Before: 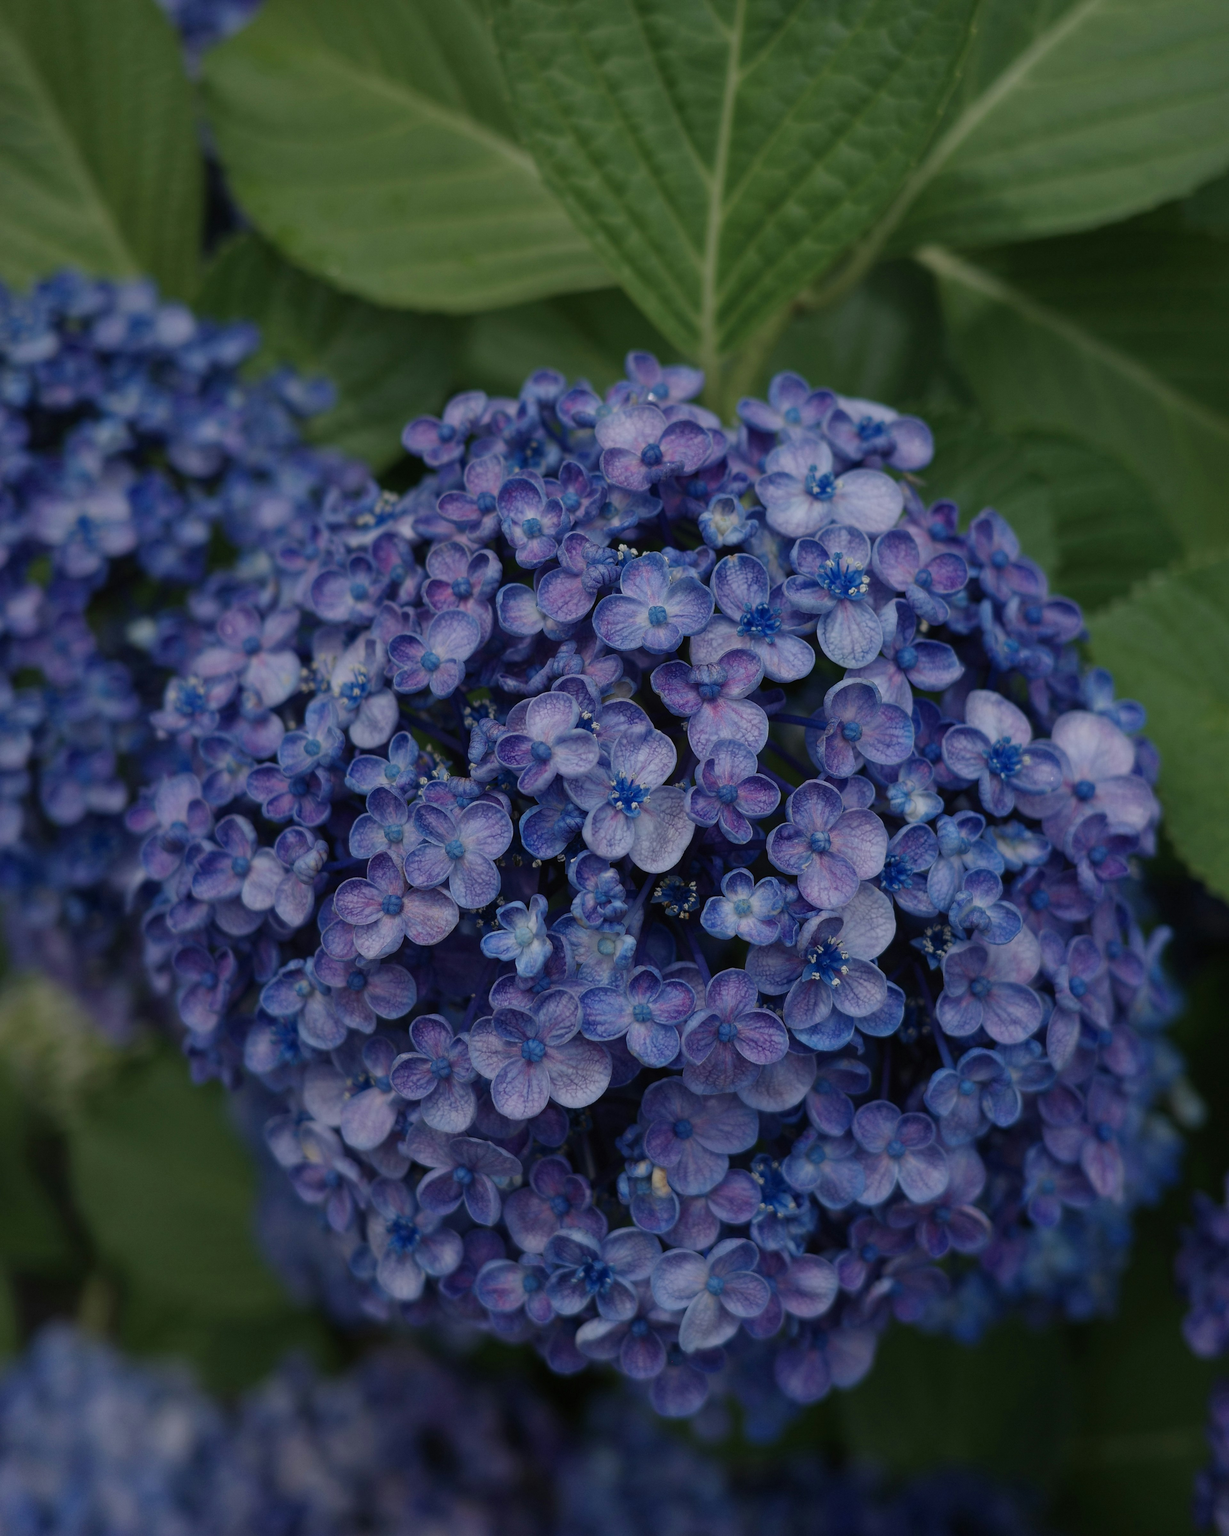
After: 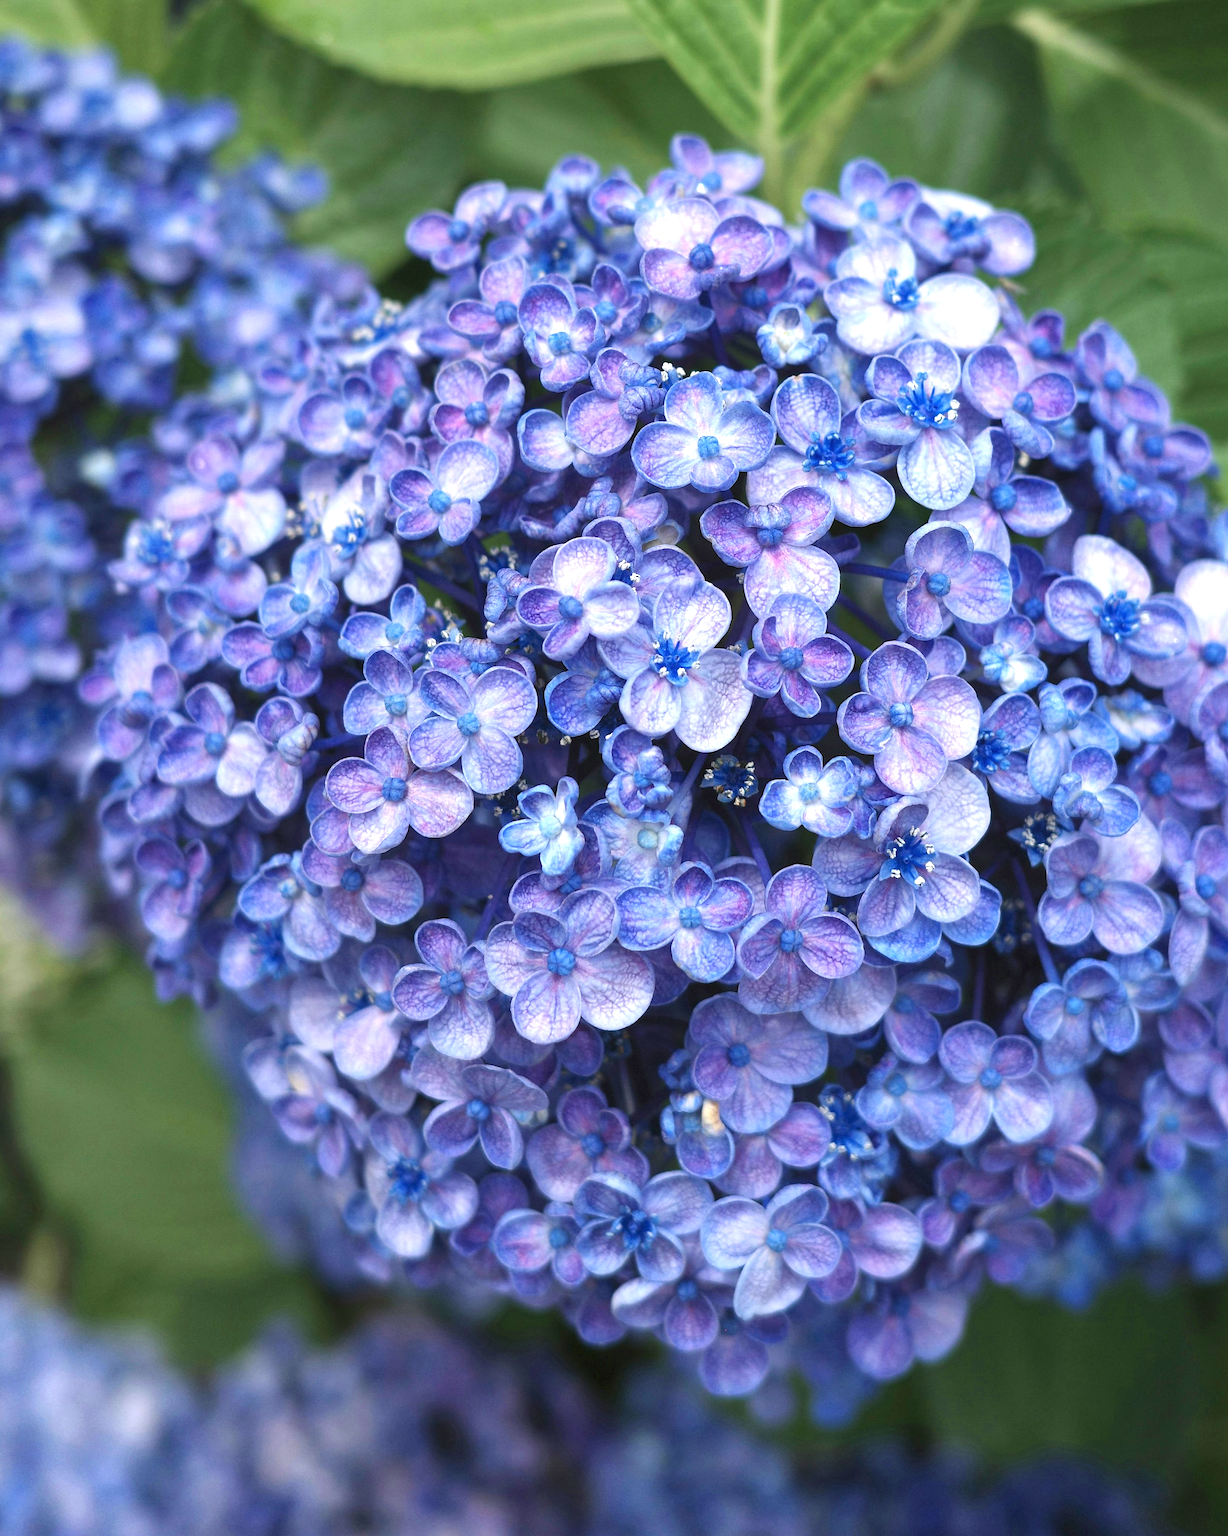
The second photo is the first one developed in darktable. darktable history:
exposure: black level correction 0, exposure 1.9 EV, compensate highlight preservation false
crop and rotate: left 4.842%, top 15.51%, right 10.668%
